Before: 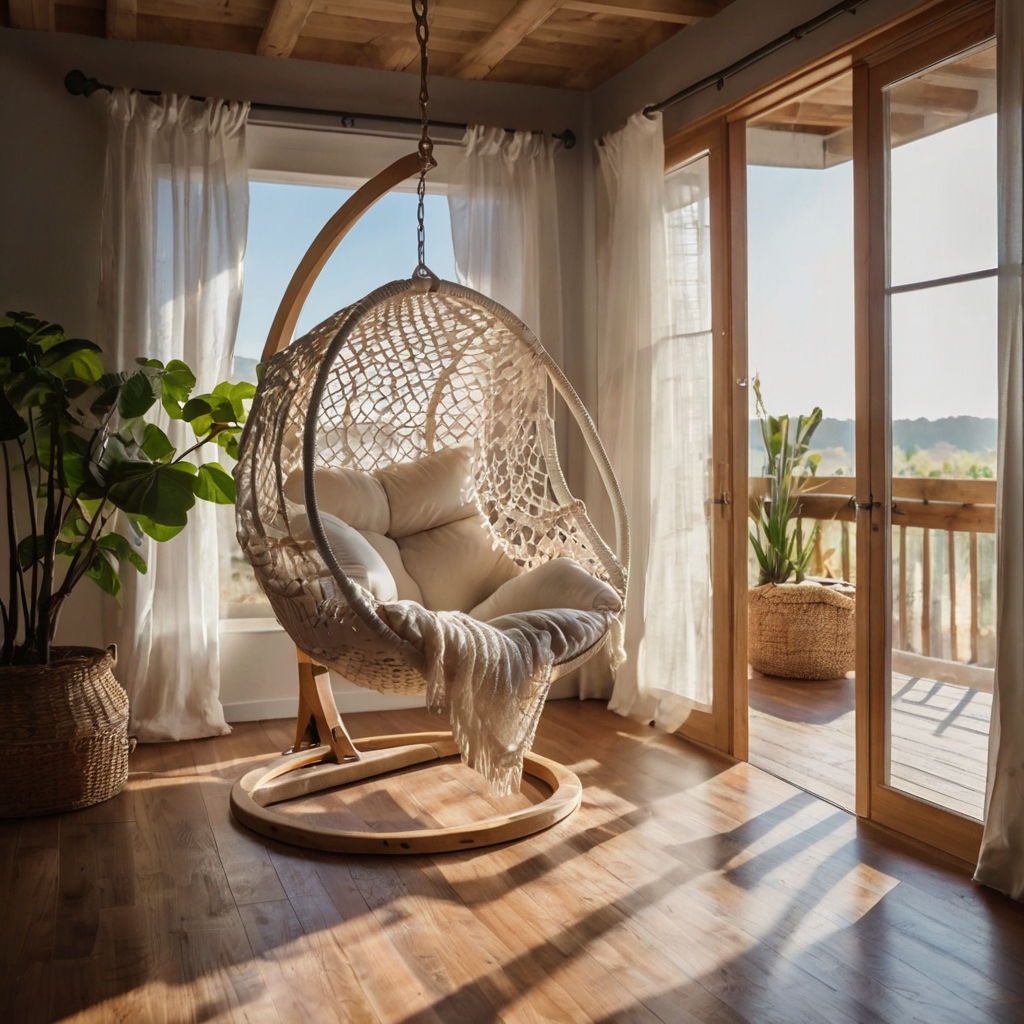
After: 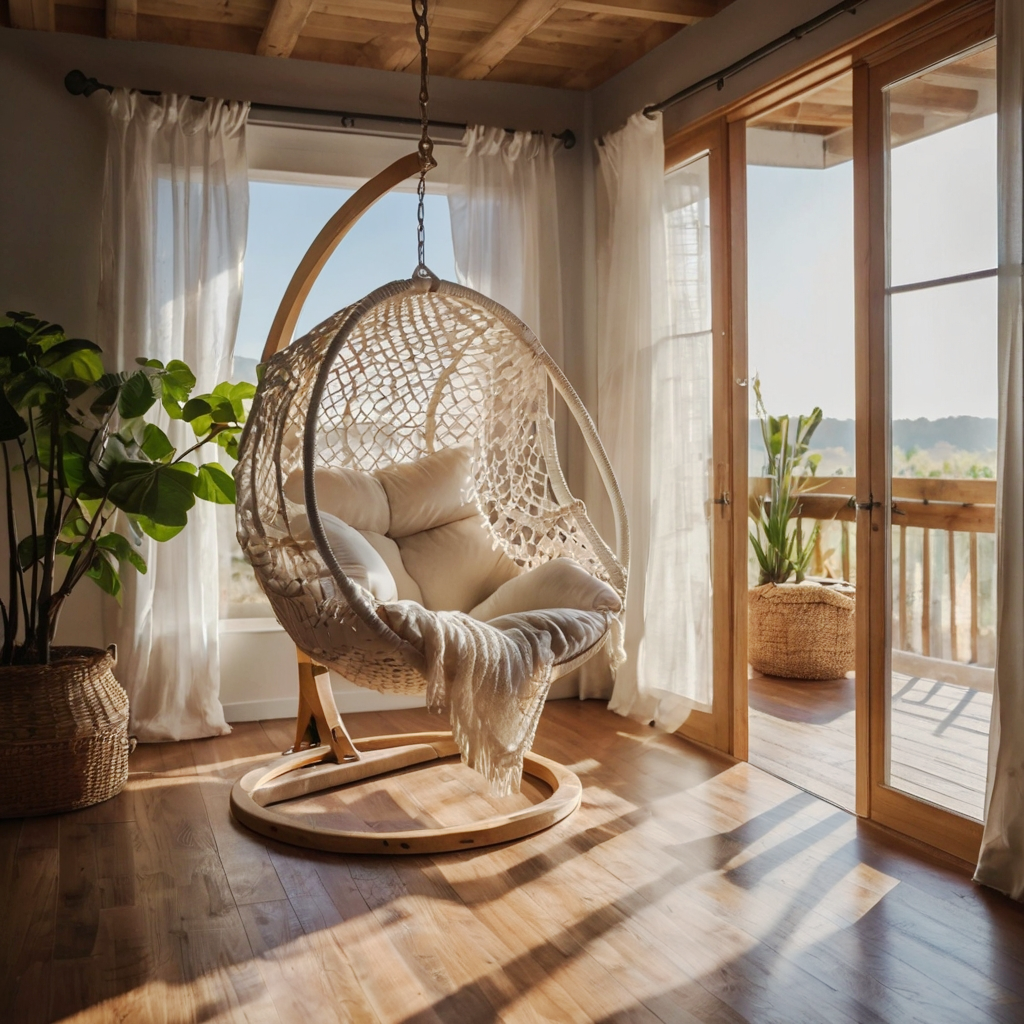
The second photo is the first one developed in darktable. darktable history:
base curve: curves: ch0 [(0, 0) (0.262, 0.32) (0.722, 0.705) (1, 1)], preserve colors none
